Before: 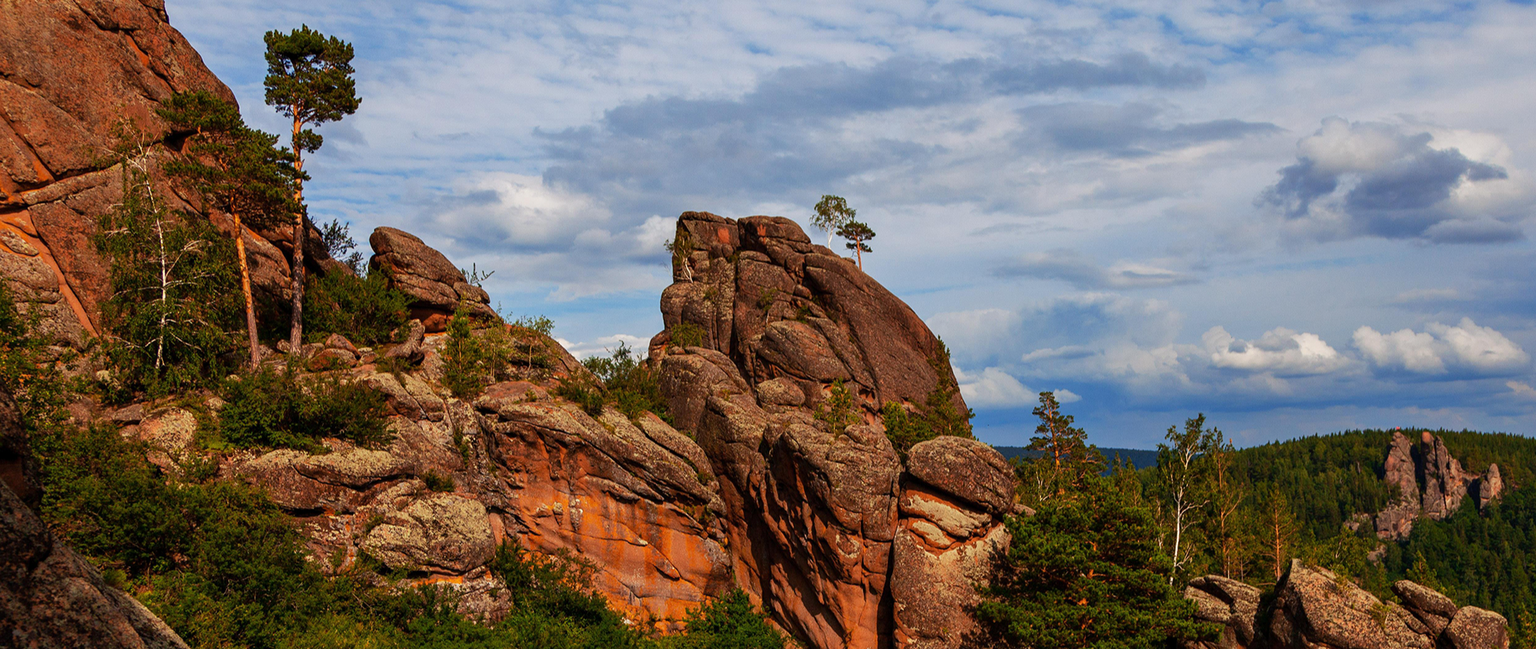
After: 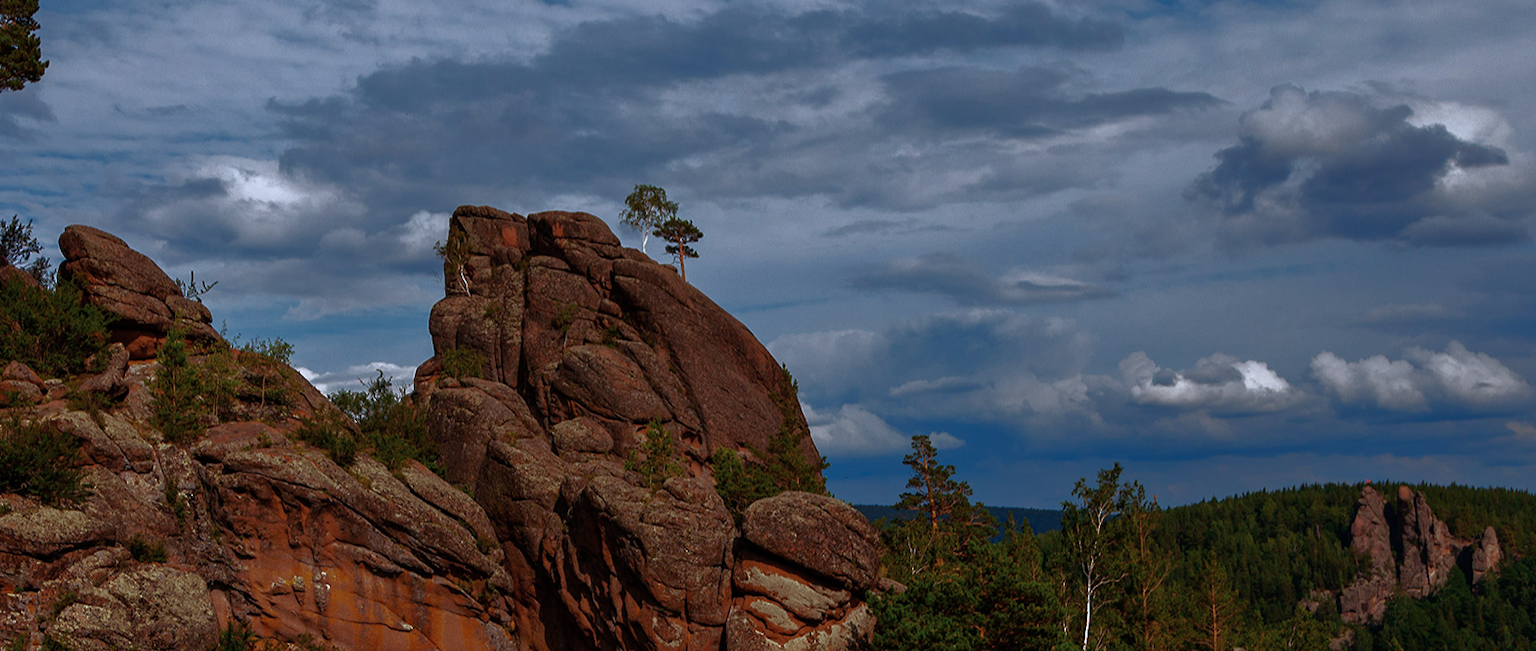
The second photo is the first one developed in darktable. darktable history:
base curve: curves: ch0 [(0, 0) (0.564, 0.291) (0.802, 0.731) (1, 1)]
crop and rotate: left 21.075%, top 7.742%, right 0.328%, bottom 13.387%
color zones: curves: ch2 [(0, 0.5) (0.143, 0.517) (0.286, 0.571) (0.429, 0.522) (0.571, 0.5) (0.714, 0.5) (0.857, 0.5) (1, 0.5)]
color correction: highlights a* -2.39, highlights b* -18.57
